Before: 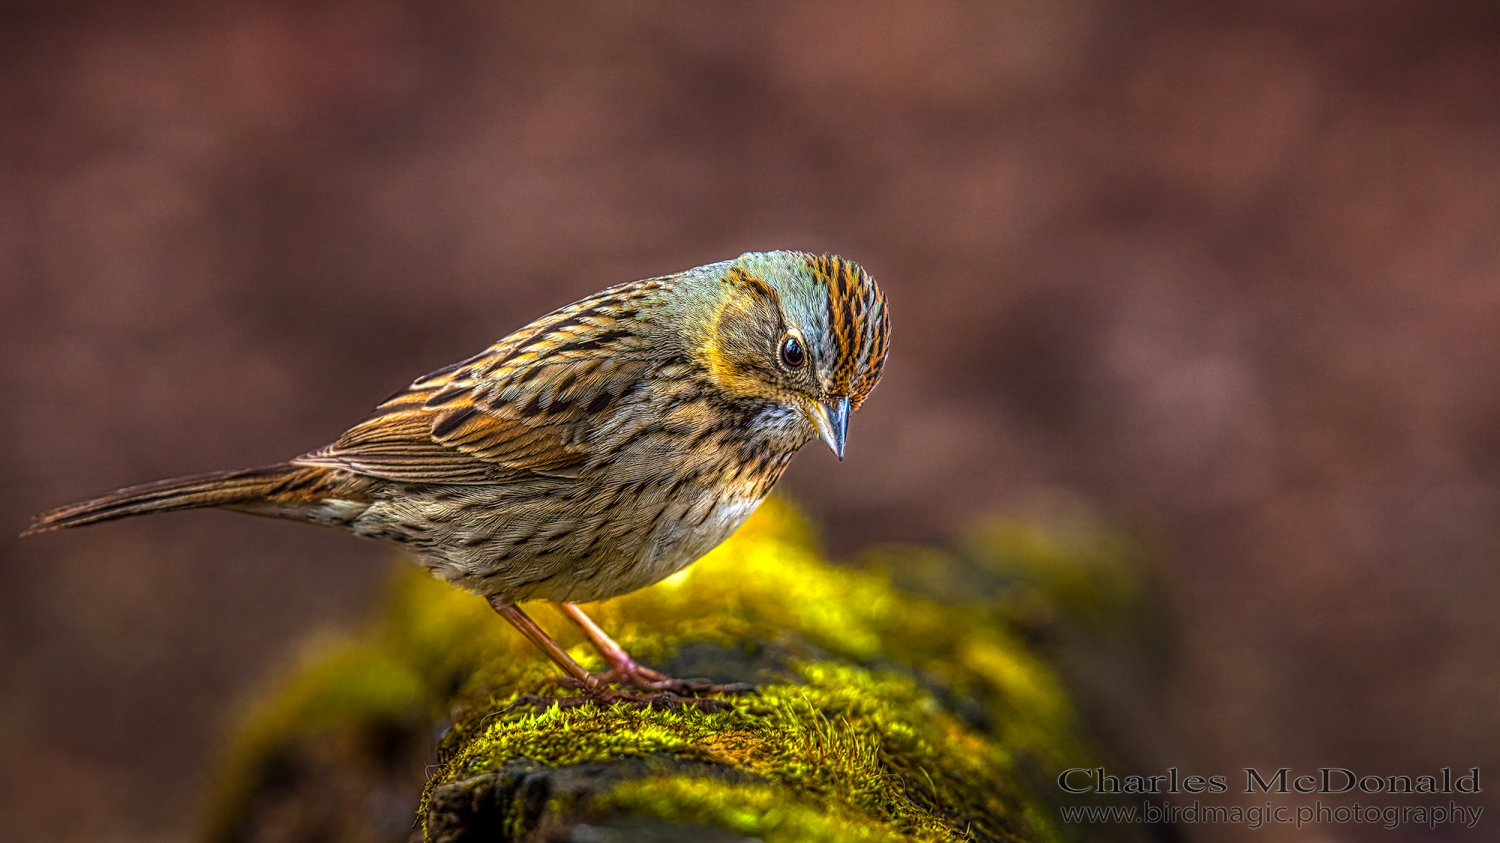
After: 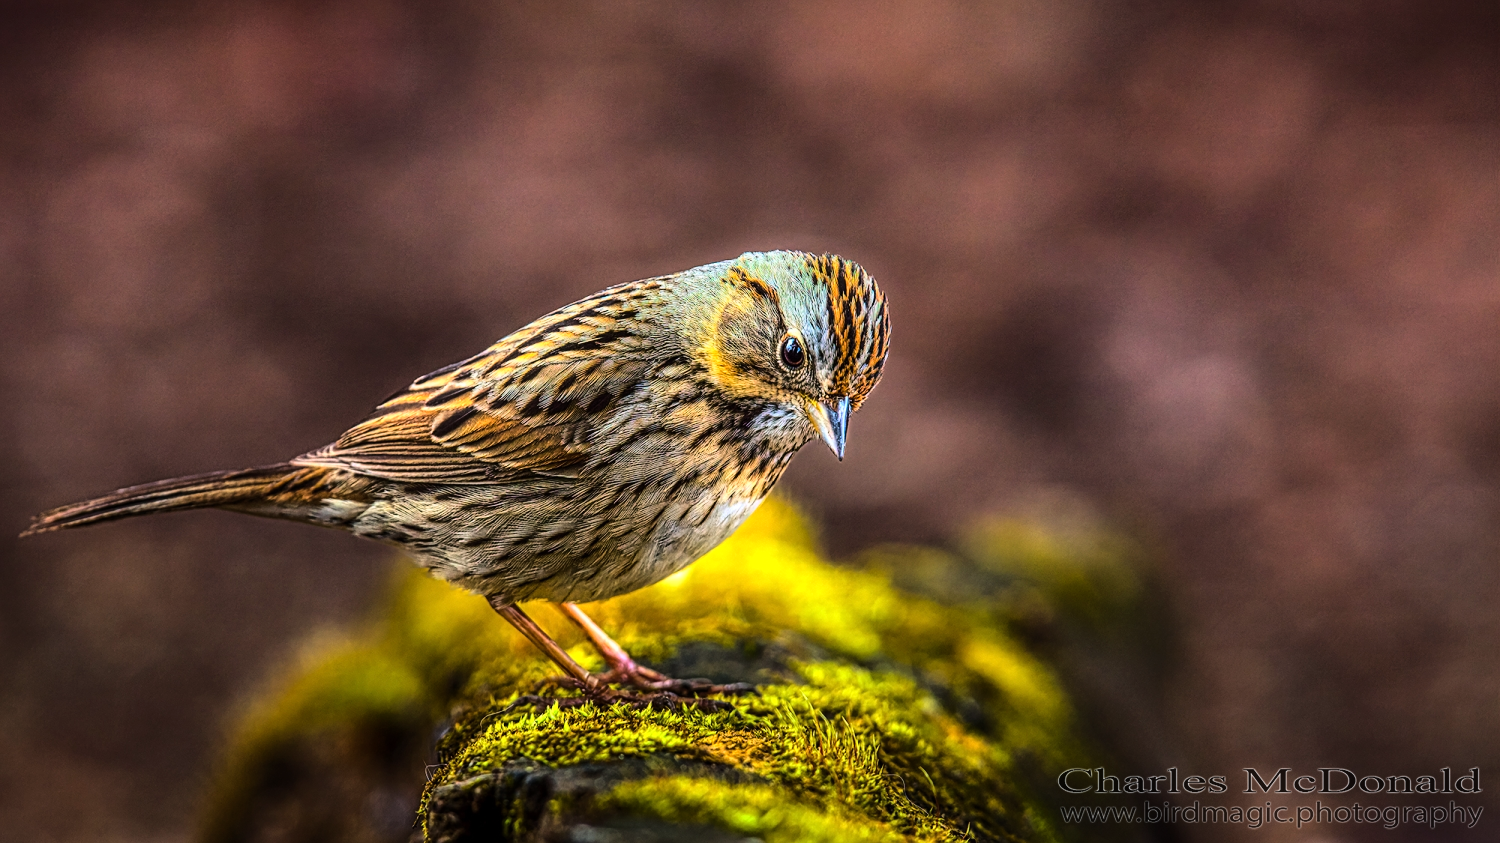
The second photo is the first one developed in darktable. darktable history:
base curve: curves: ch0 [(0, 0) (0.036, 0.025) (0.121, 0.166) (0.206, 0.329) (0.605, 0.79) (1, 1)]
